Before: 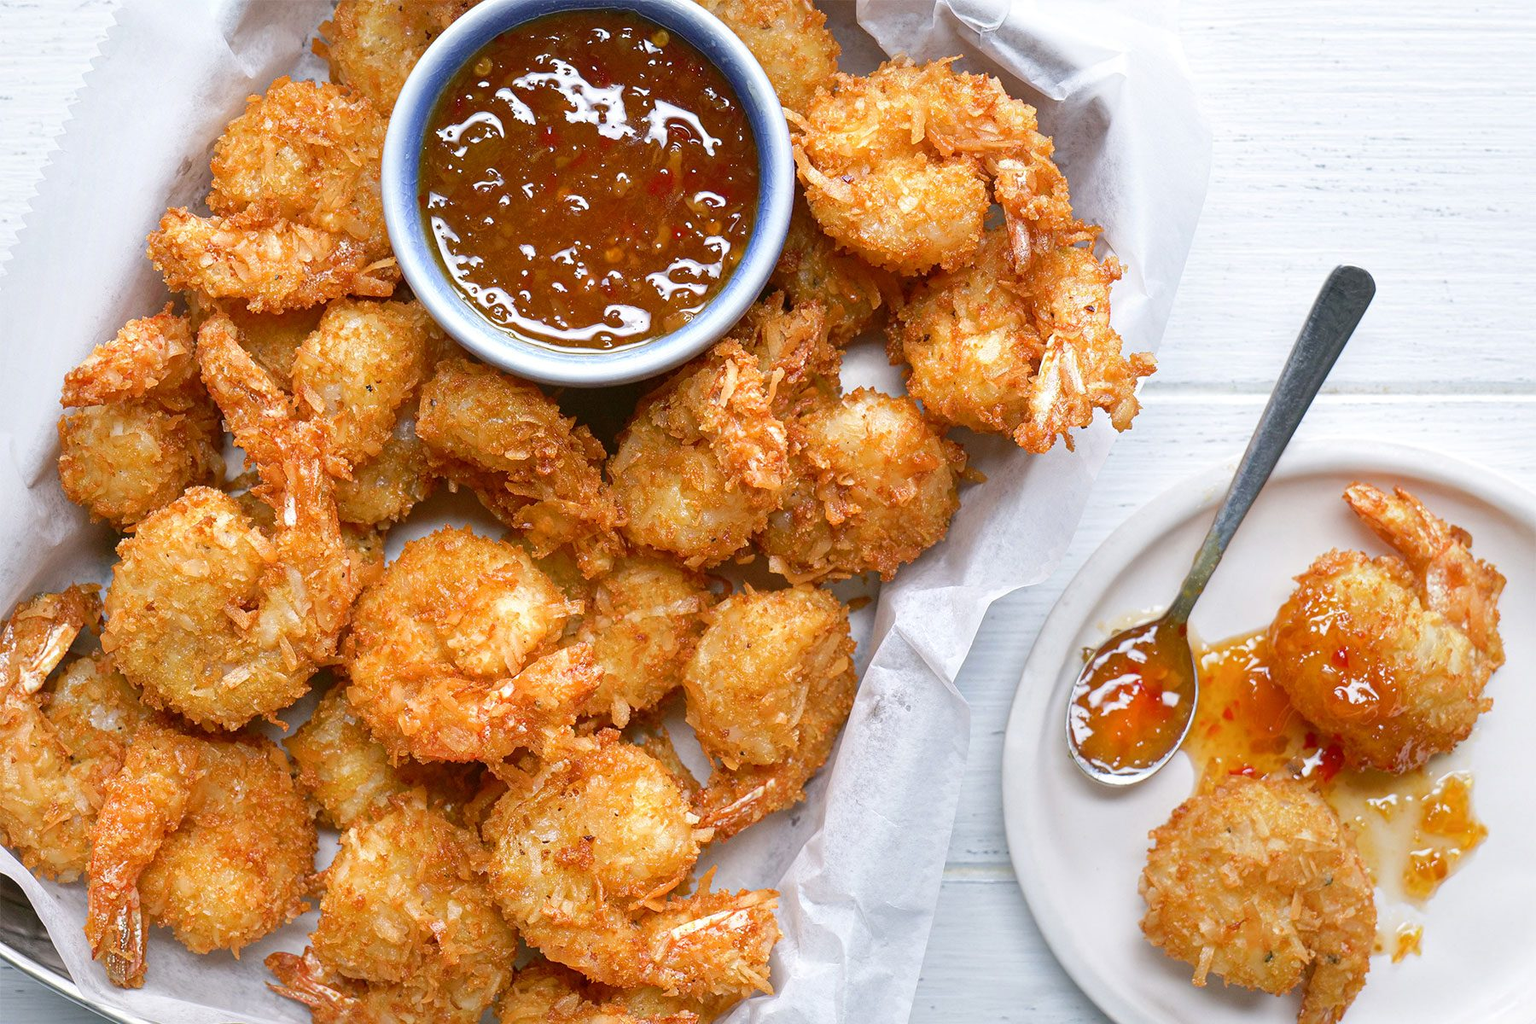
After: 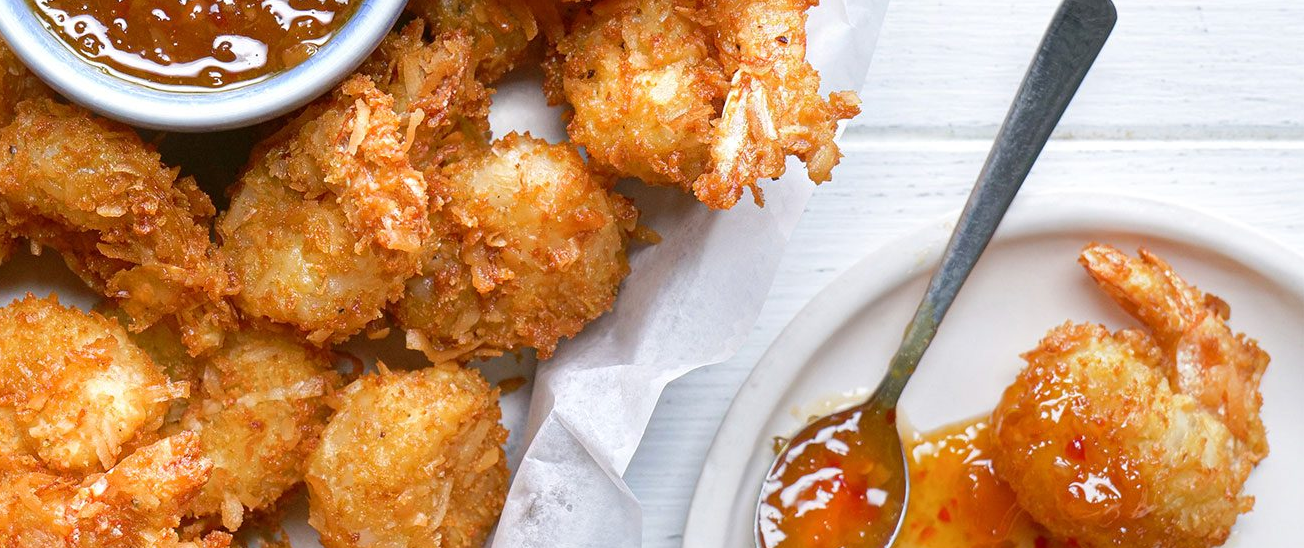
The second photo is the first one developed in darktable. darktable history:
crop and rotate: left 27.539%, top 26.842%, bottom 27.449%
